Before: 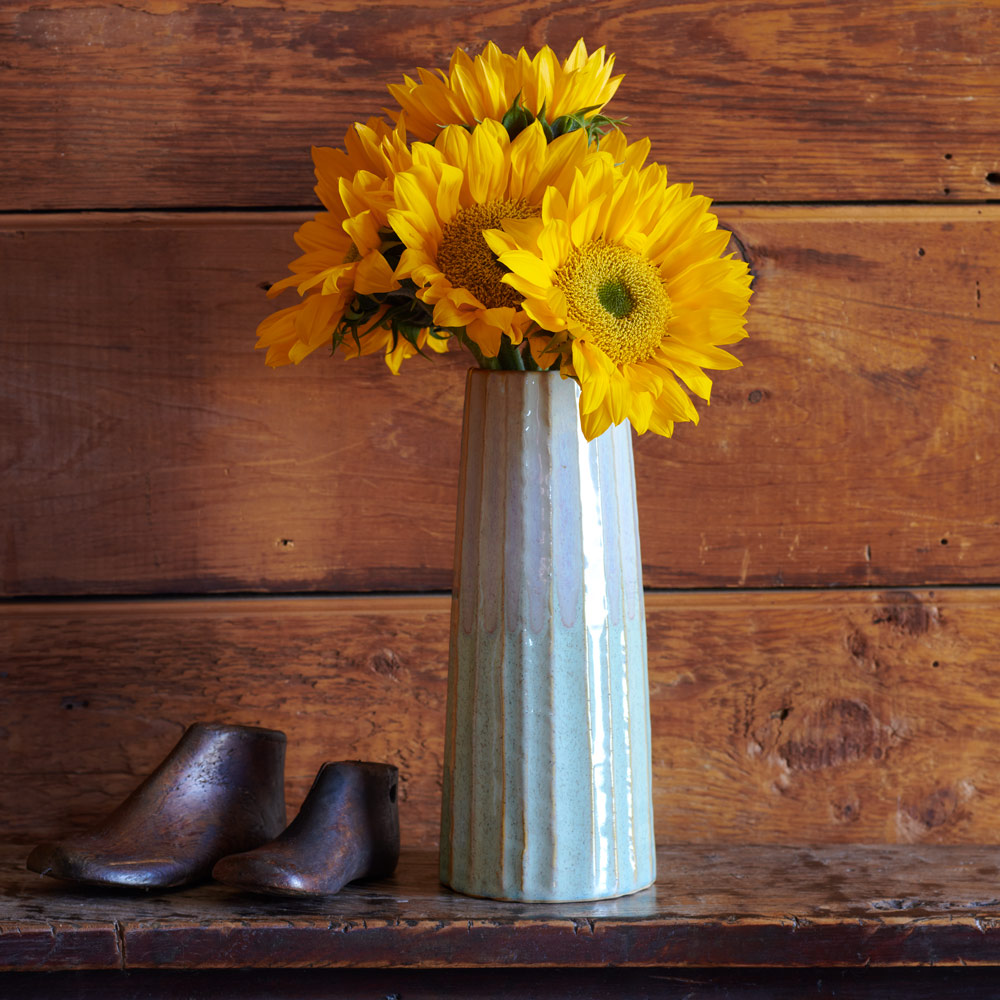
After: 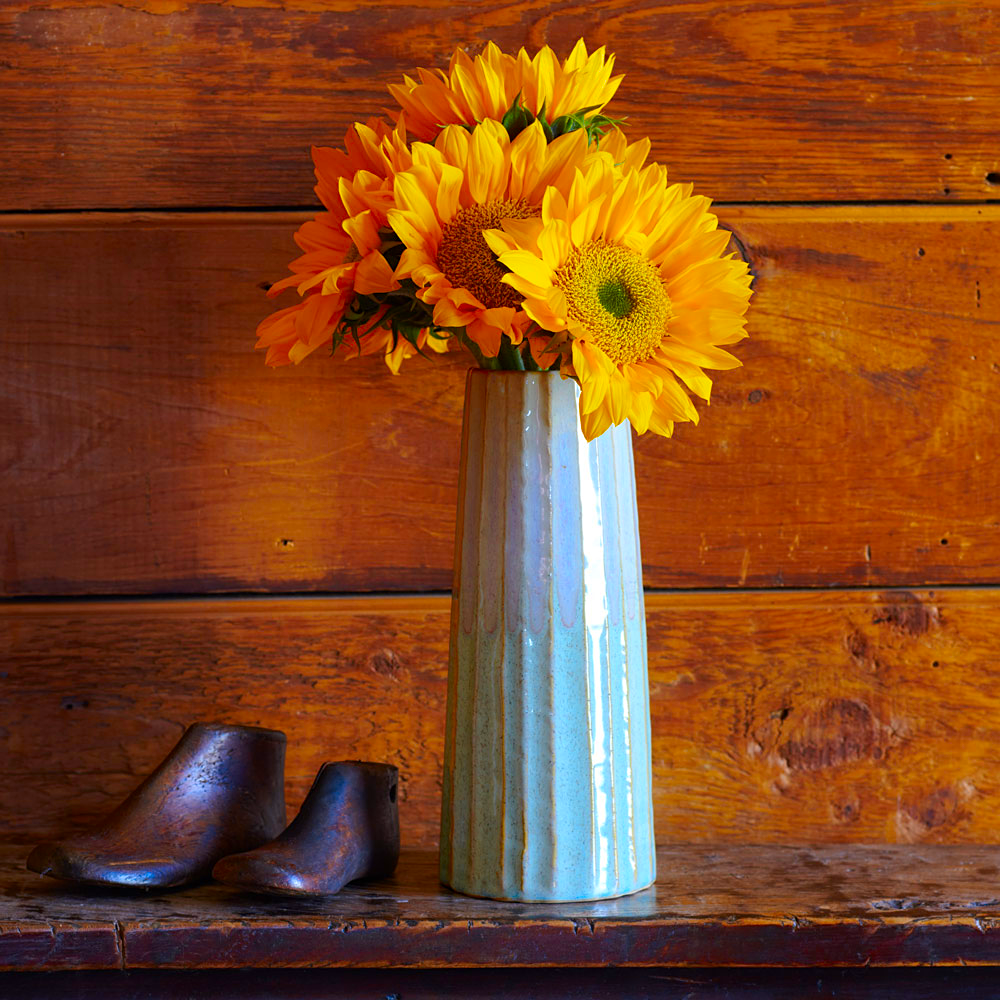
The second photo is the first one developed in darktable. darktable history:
color contrast: green-magenta contrast 1.55, blue-yellow contrast 1.83
color balance: contrast fulcrum 17.78%
sharpen: amount 0.2
